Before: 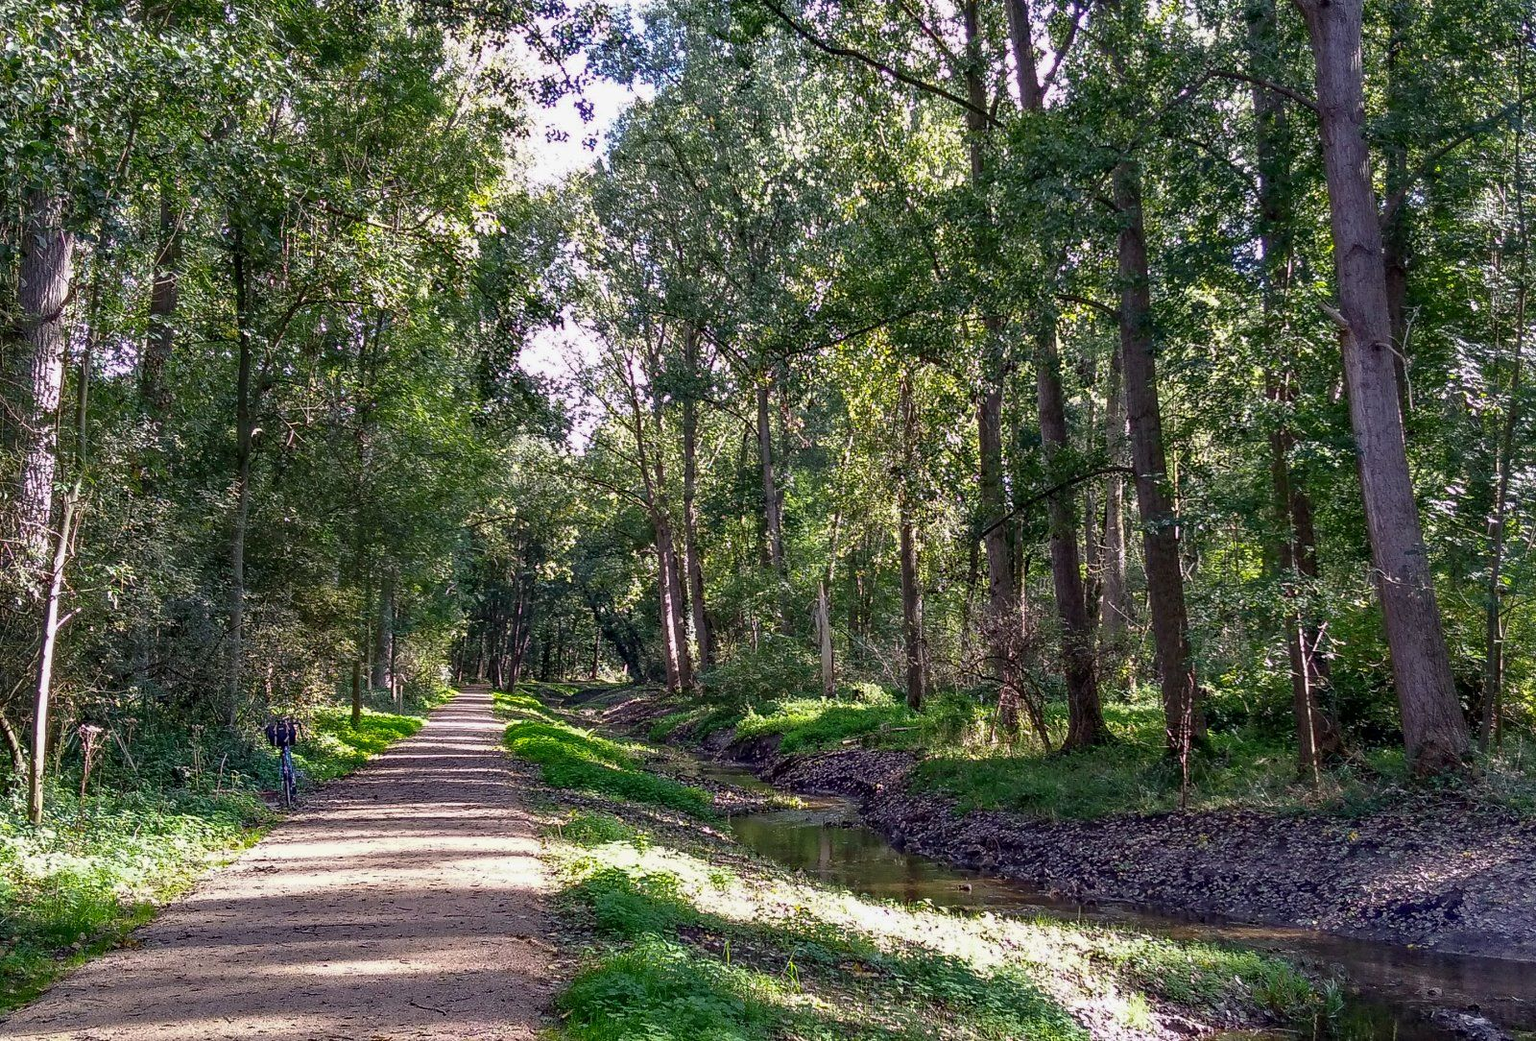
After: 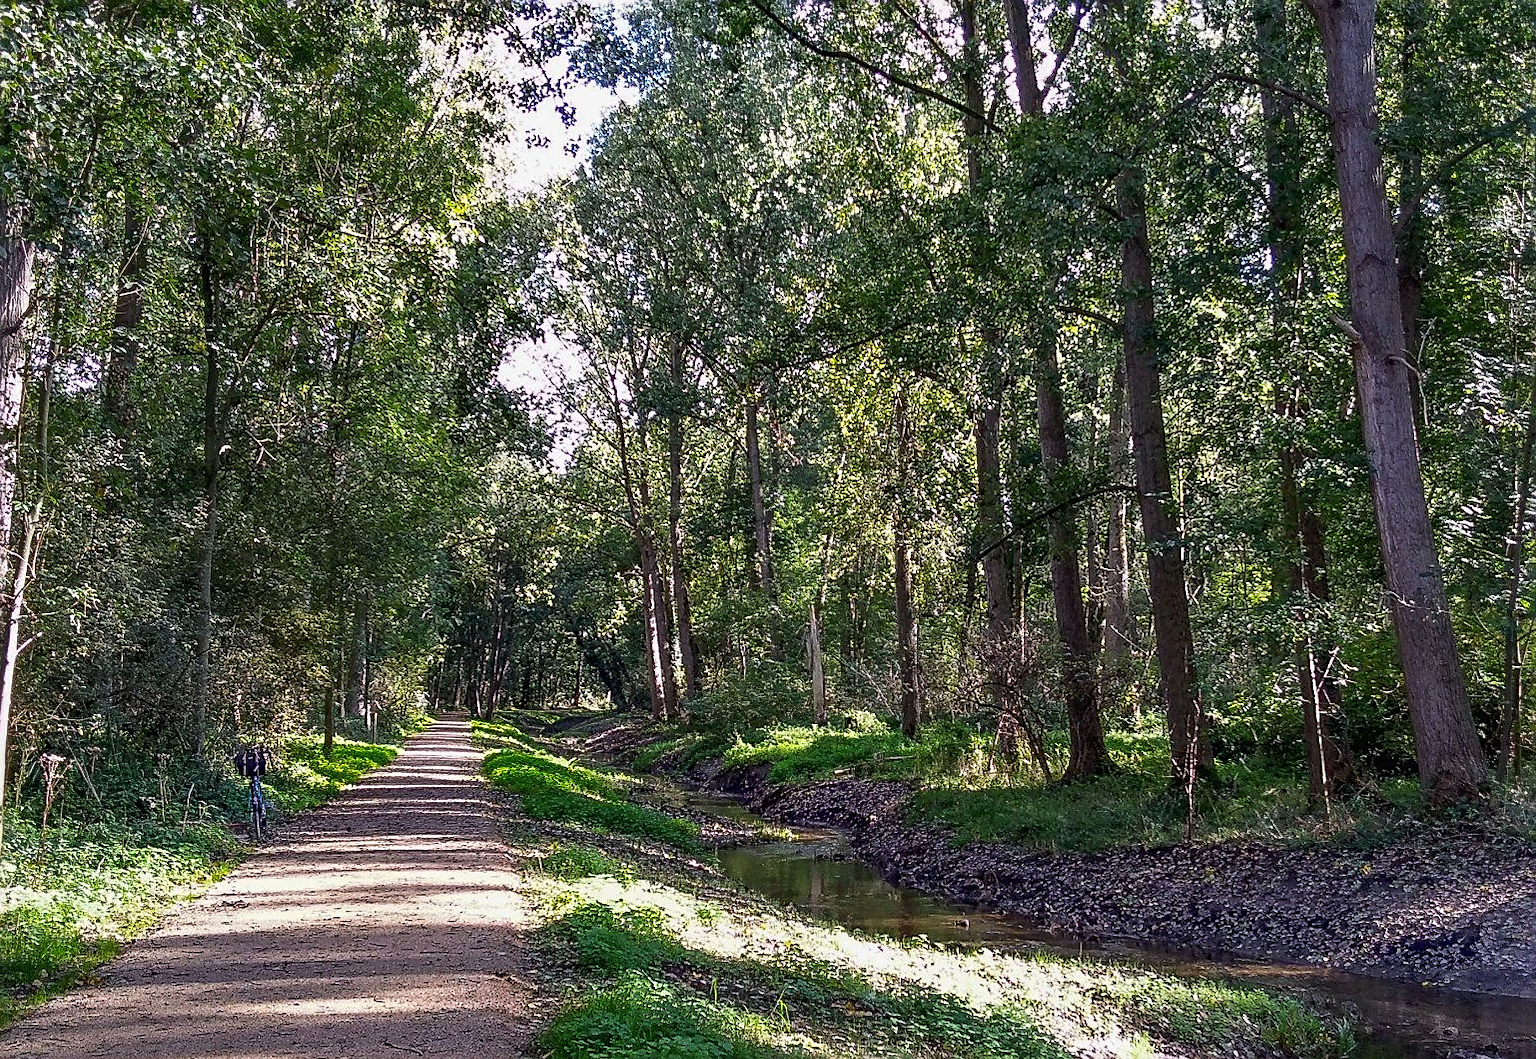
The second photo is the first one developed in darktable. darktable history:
tone curve: curves: ch0 [(0, 0) (0.003, 0.014) (0.011, 0.019) (0.025, 0.028) (0.044, 0.044) (0.069, 0.069) (0.1, 0.1) (0.136, 0.131) (0.177, 0.168) (0.224, 0.206) (0.277, 0.255) (0.335, 0.309) (0.399, 0.374) (0.468, 0.452) (0.543, 0.535) (0.623, 0.623) (0.709, 0.72) (0.801, 0.815) (0.898, 0.898) (1, 1)], preserve colors none
crop and rotate: left 2.663%, right 1.172%, bottom 2.108%
sharpen: on, module defaults
